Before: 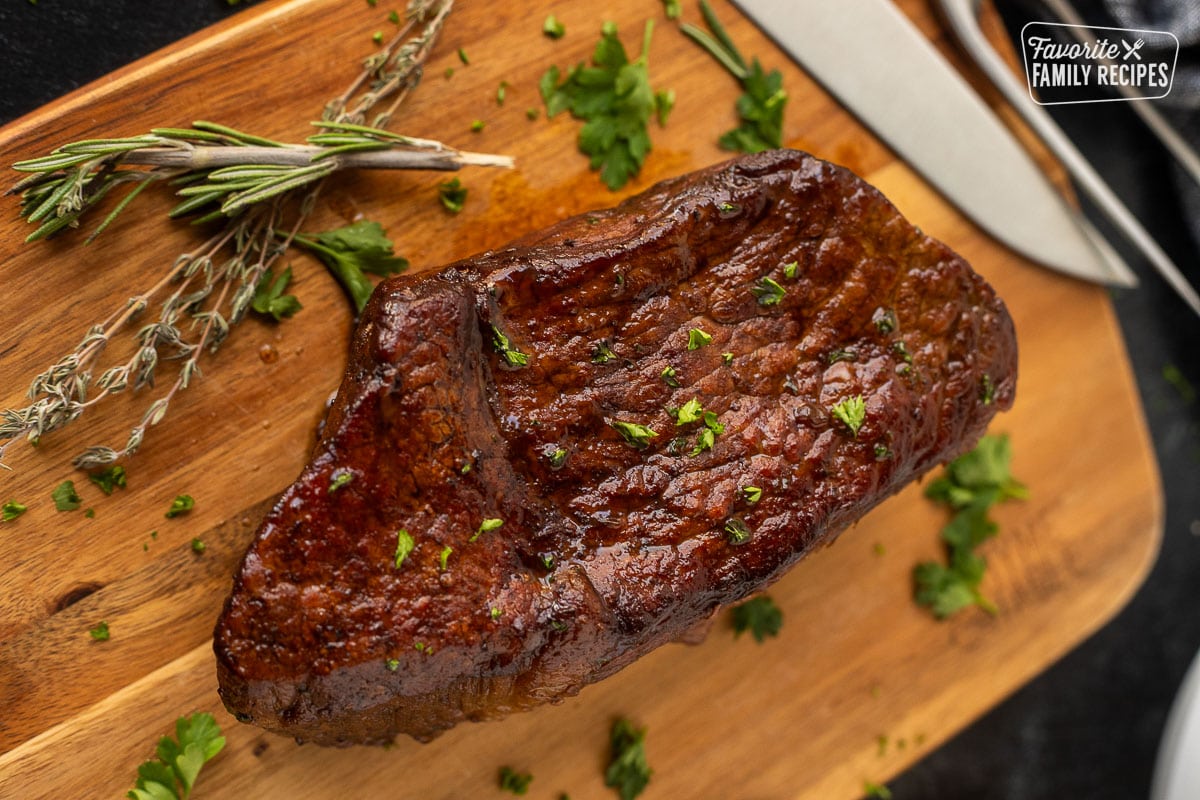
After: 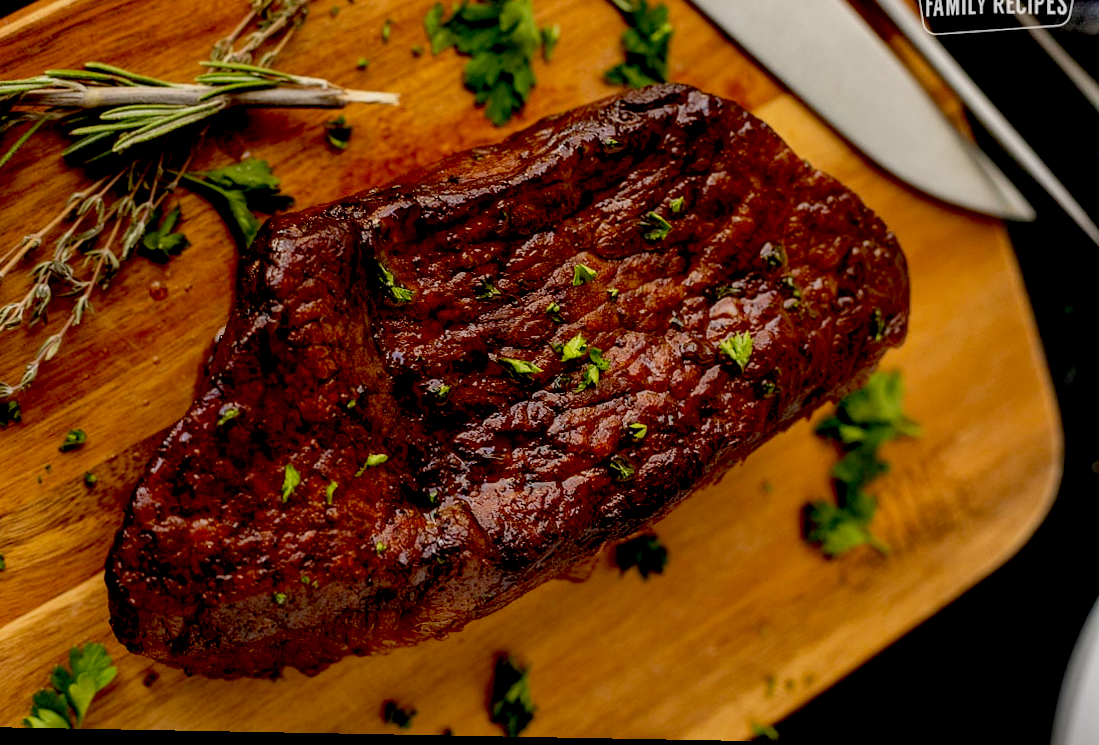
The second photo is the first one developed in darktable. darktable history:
rotate and perspective: lens shift (horizontal) -0.055, automatic cropping off
exposure: black level correction 0.046, exposure -0.228 EV, compensate highlight preservation false
crop and rotate: left 8.262%, top 9.226%
